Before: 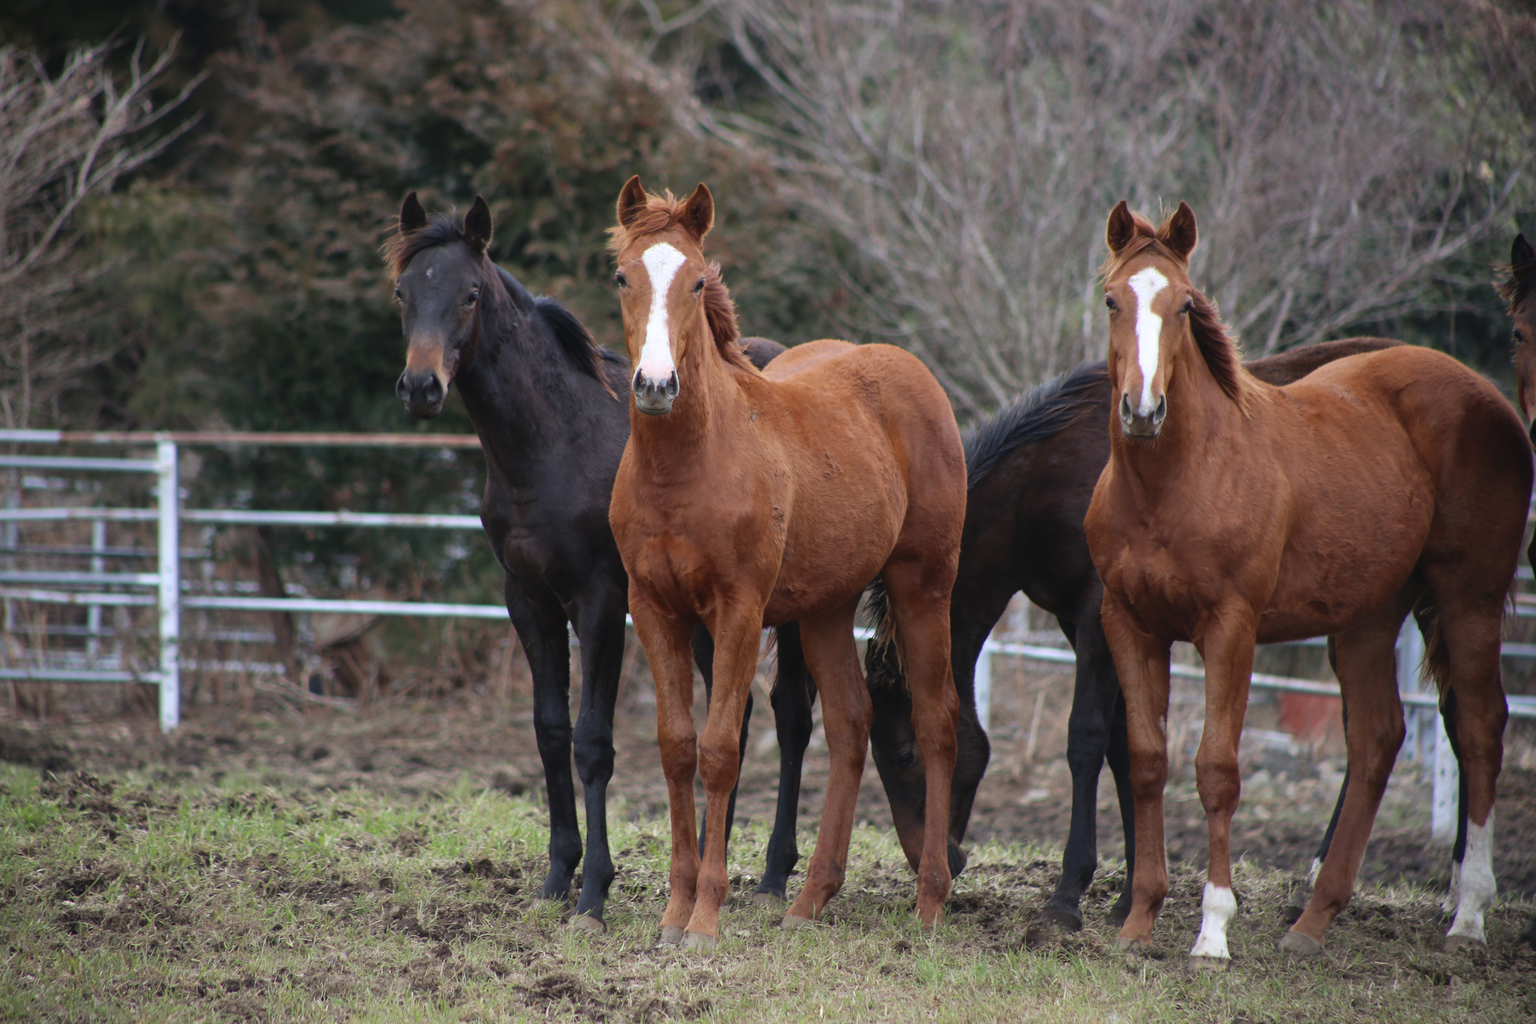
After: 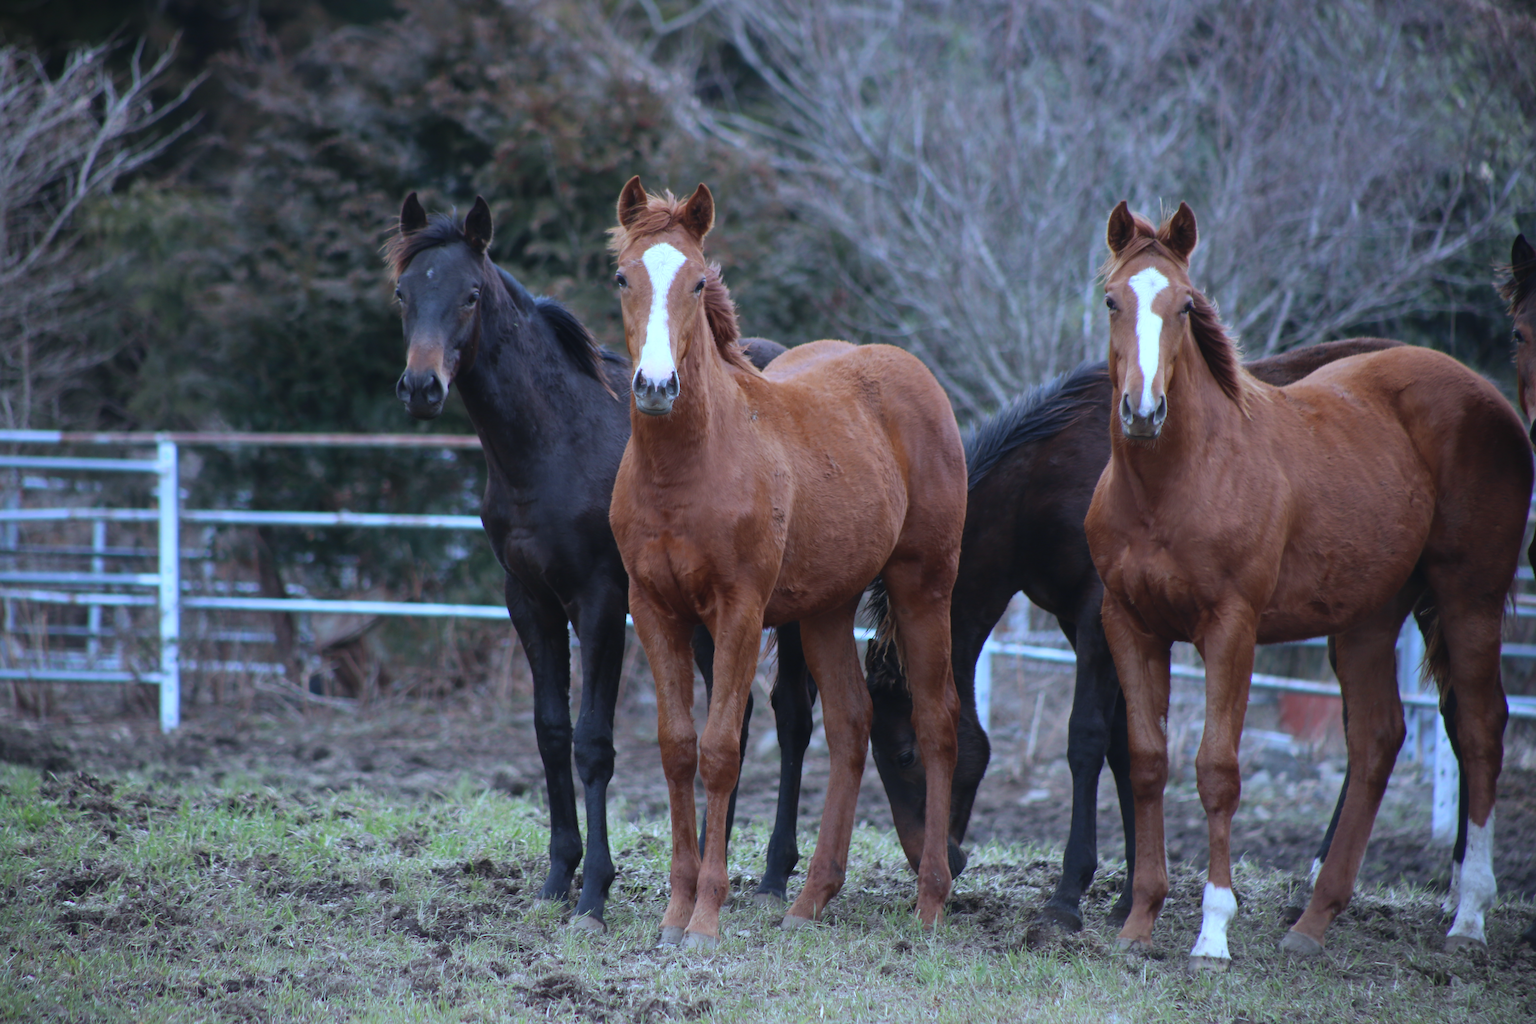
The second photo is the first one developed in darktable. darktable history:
white balance: red 0.948, green 1.02, blue 1.176
color correction: highlights a* -4.18, highlights b* -10.81
